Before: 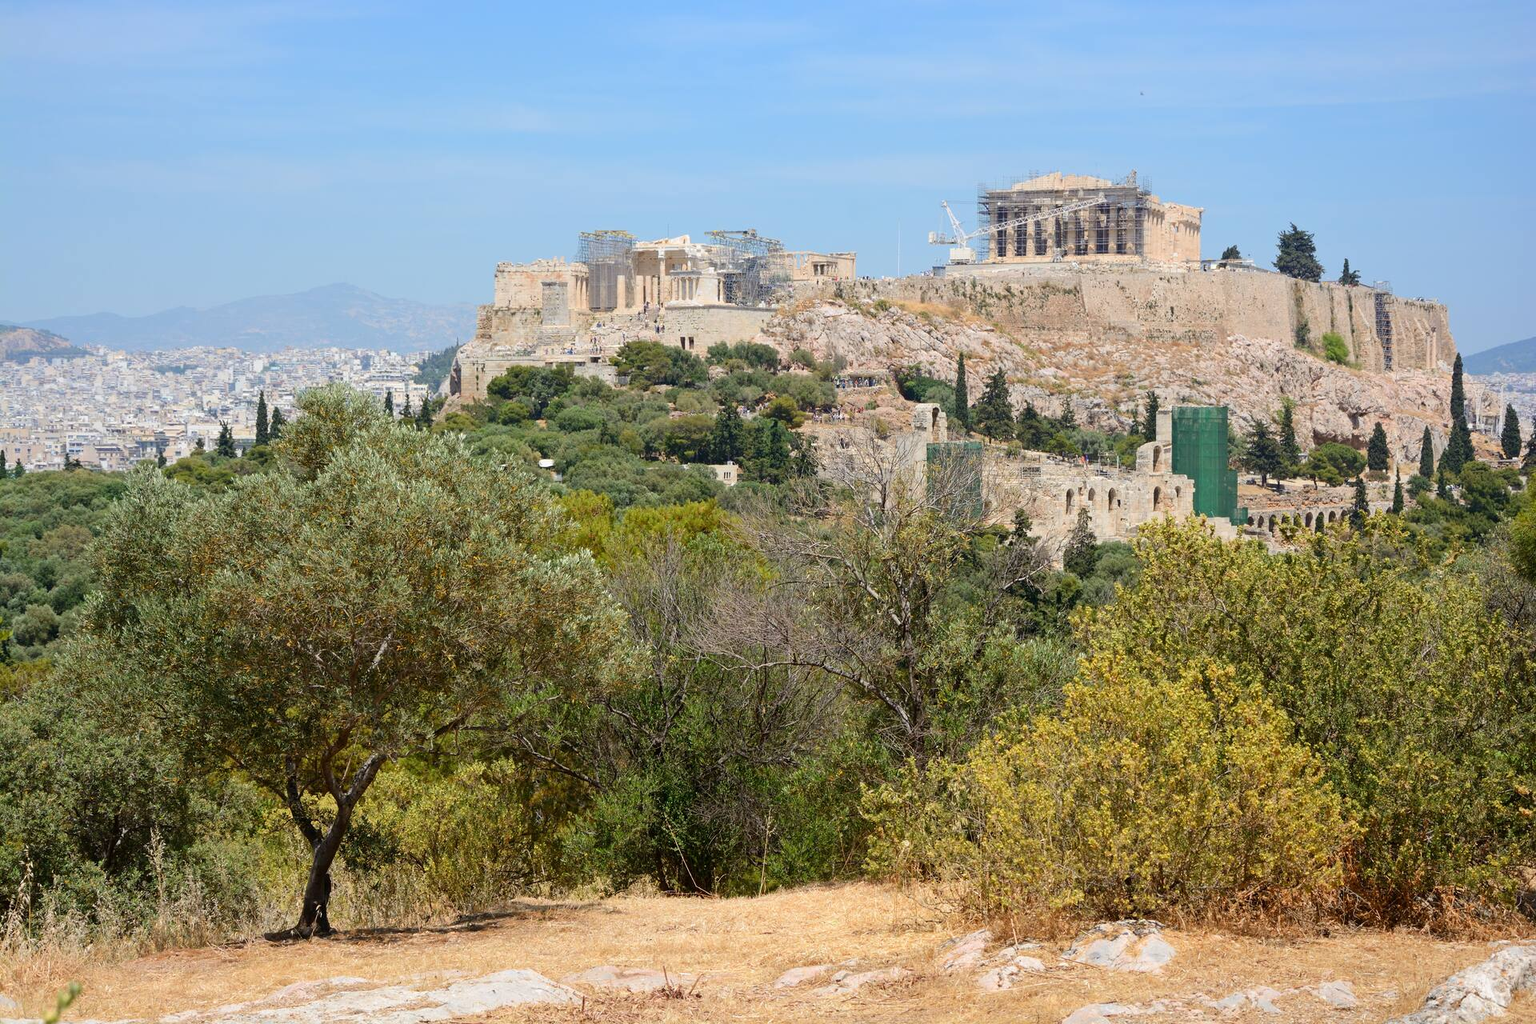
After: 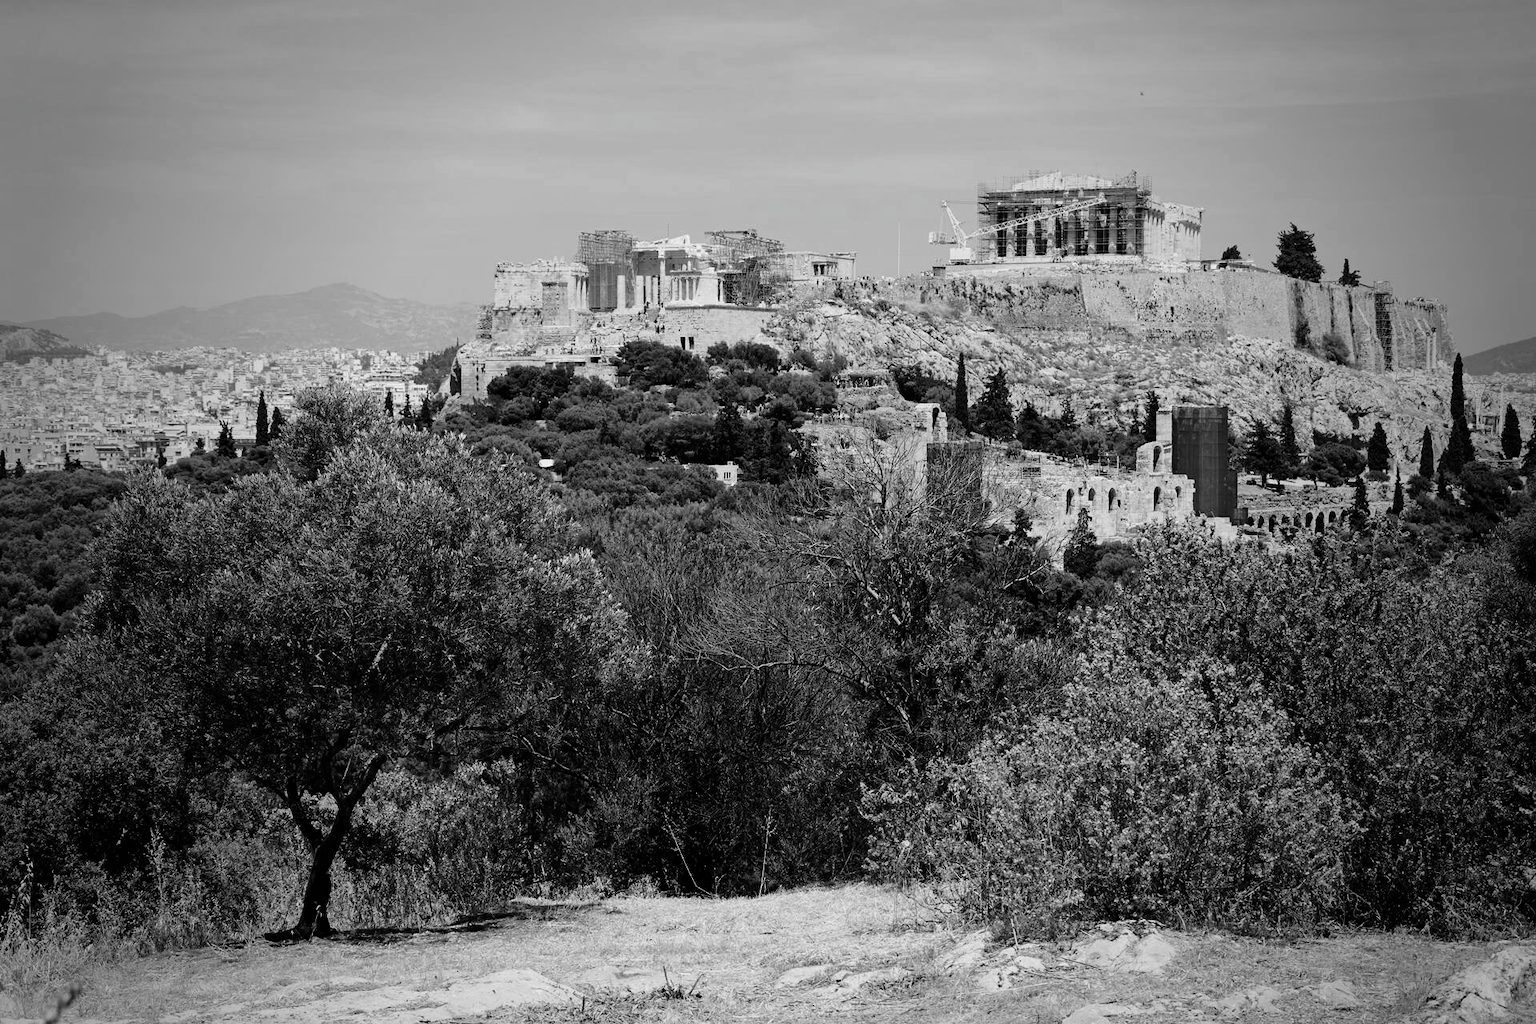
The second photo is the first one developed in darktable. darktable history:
vignetting: fall-off start 63.7%, brightness -0.453, saturation -0.309, width/height ratio 0.874
contrast brightness saturation: contrast -0.031, brightness -0.602, saturation -0.997
base curve: curves: ch0 [(0, 0) (0.032, 0.025) (0.121, 0.166) (0.206, 0.329) (0.605, 0.79) (1, 1)], preserve colors none
